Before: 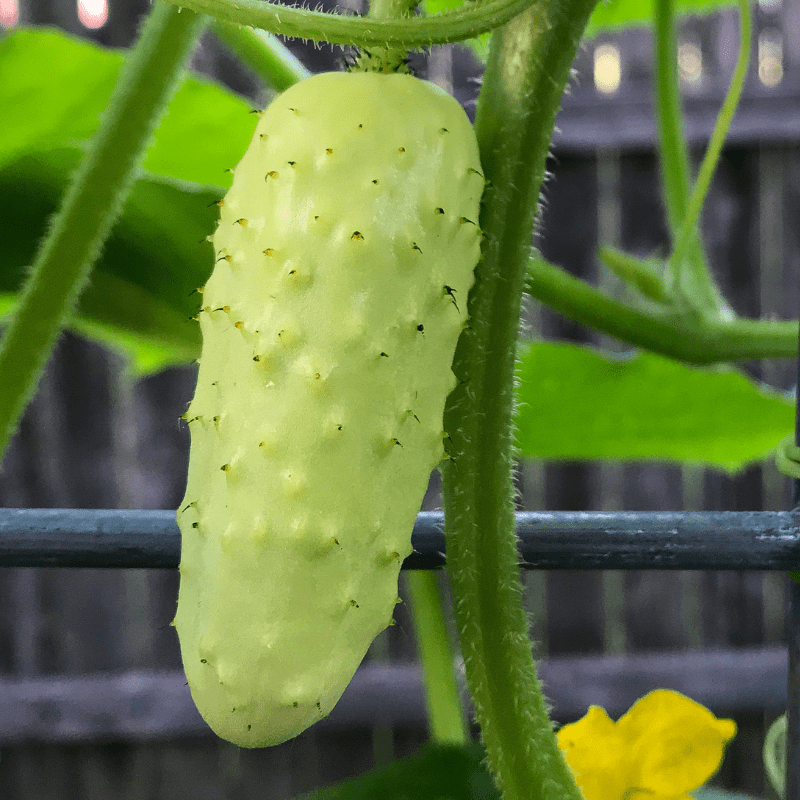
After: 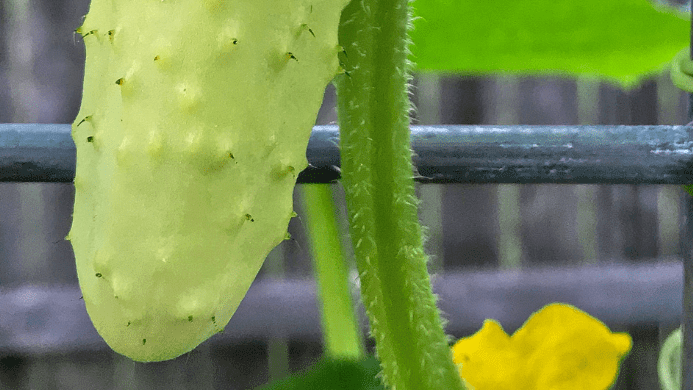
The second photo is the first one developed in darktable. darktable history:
tone equalizer: -7 EV 0.164 EV, -6 EV 0.597 EV, -5 EV 1.16 EV, -4 EV 1.37 EV, -3 EV 1.17 EV, -2 EV 0.6 EV, -1 EV 0.168 EV
crop and rotate: left 13.288%, top 48.294%, bottom 2.848%
